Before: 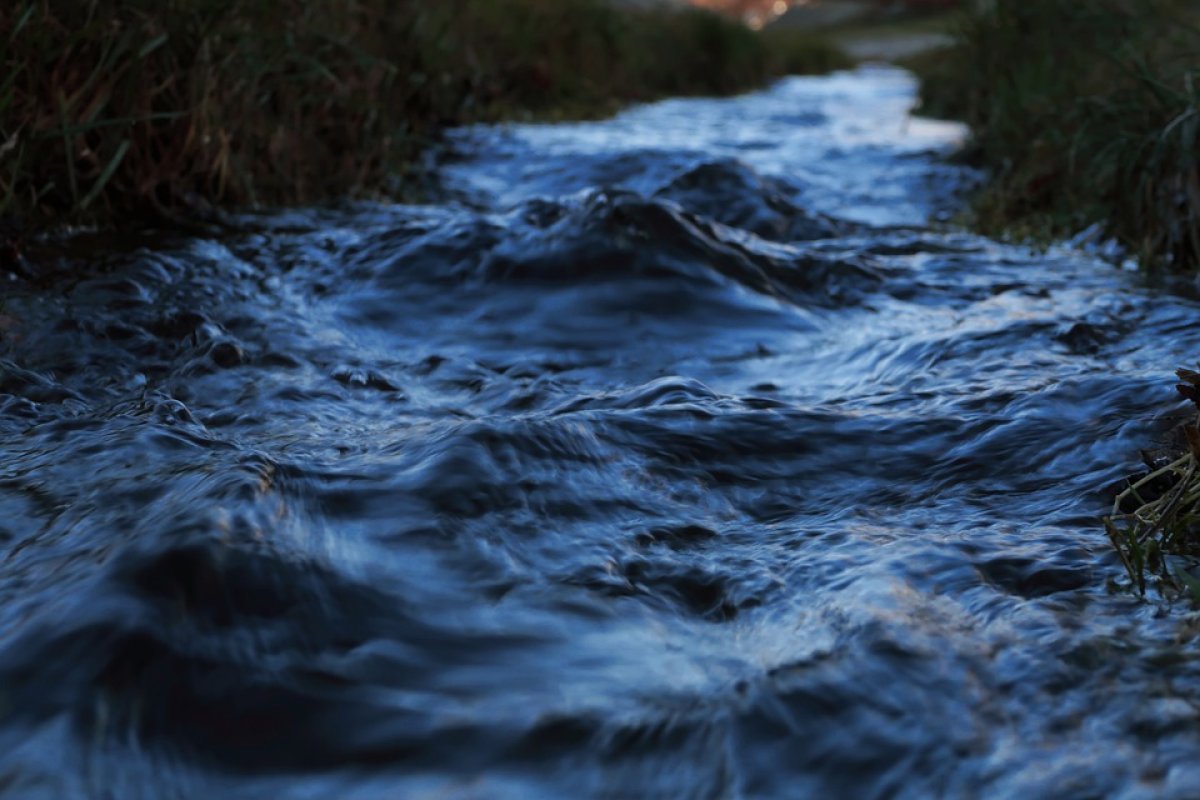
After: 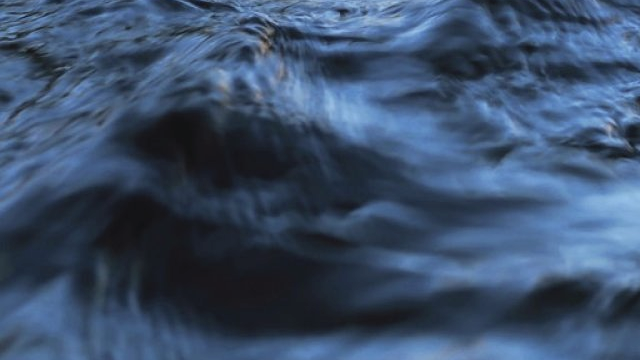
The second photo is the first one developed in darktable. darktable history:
crop and rotate: top 54.778%, right 46.61%, bottom 0.159%
contrast brightness saturation: contrast 0.14, brightness 0.21
